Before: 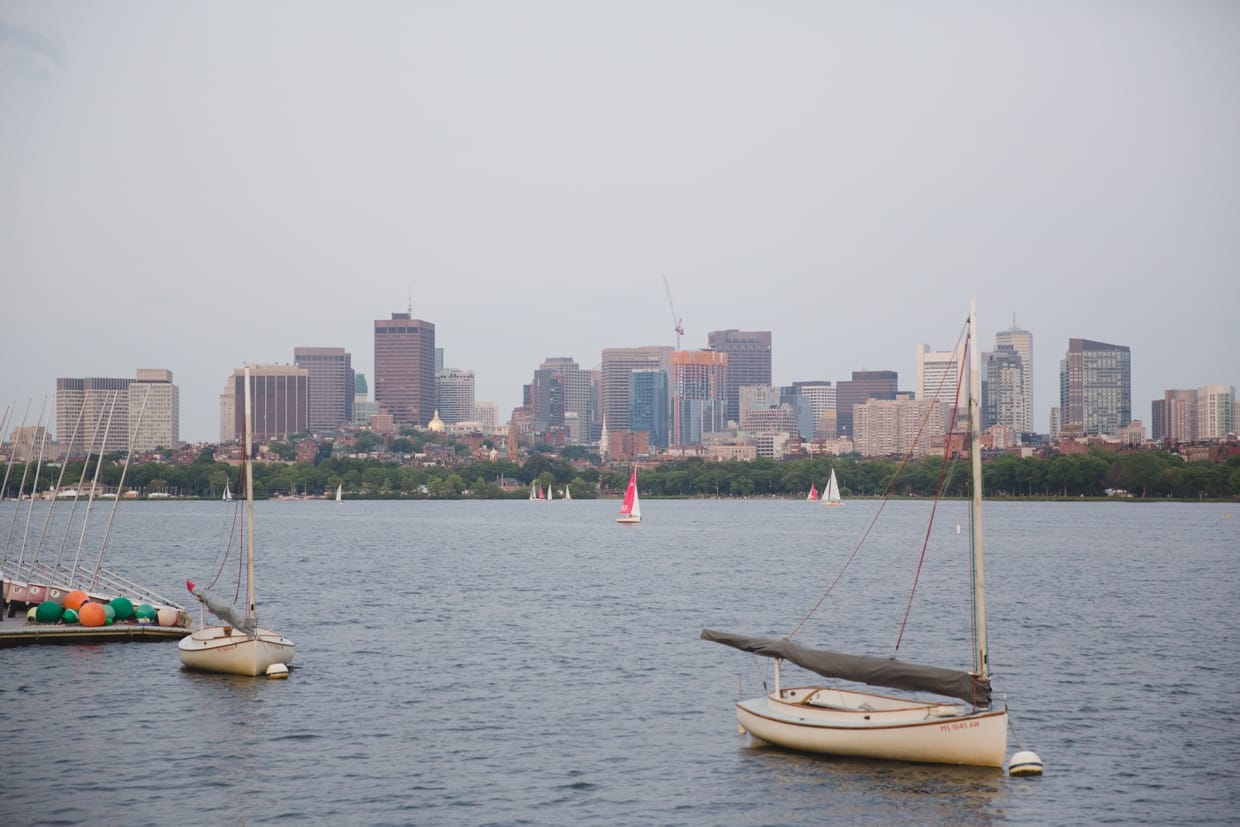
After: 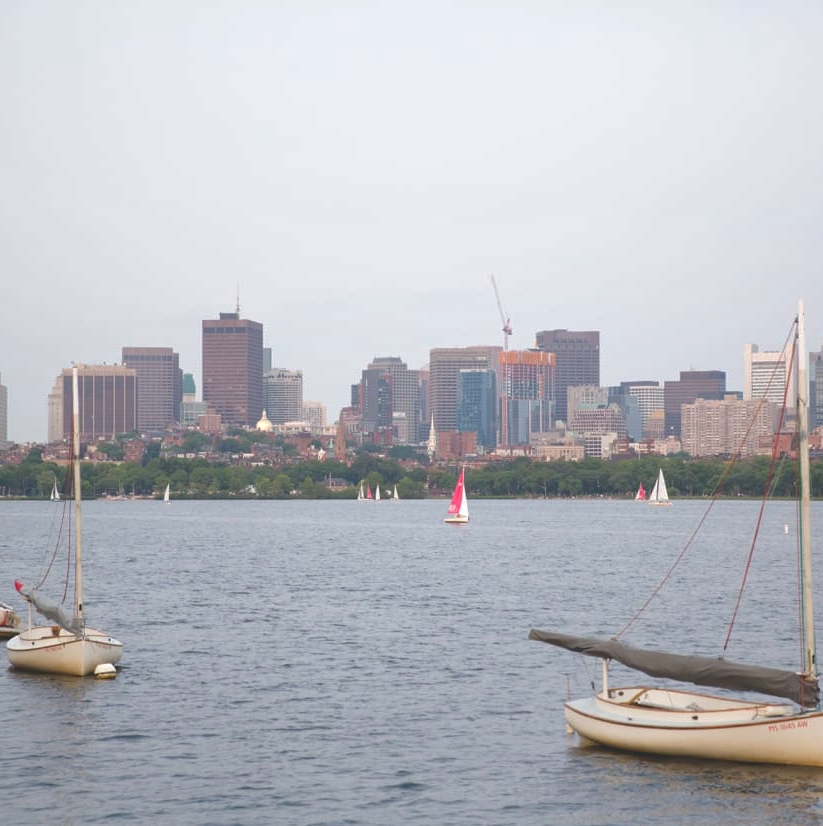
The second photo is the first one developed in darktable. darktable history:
color zones: mix 30.87%
shadows and highlights: on, module defaults
crop and rotate: left 13.906%, right 19.646%
exposure: exposure 0.608 EV, compensate exposure bias true, compensate highlight preservation false
contrast brightness saturation: contrast -0.075, brightness -0.034, saturation -0.112
